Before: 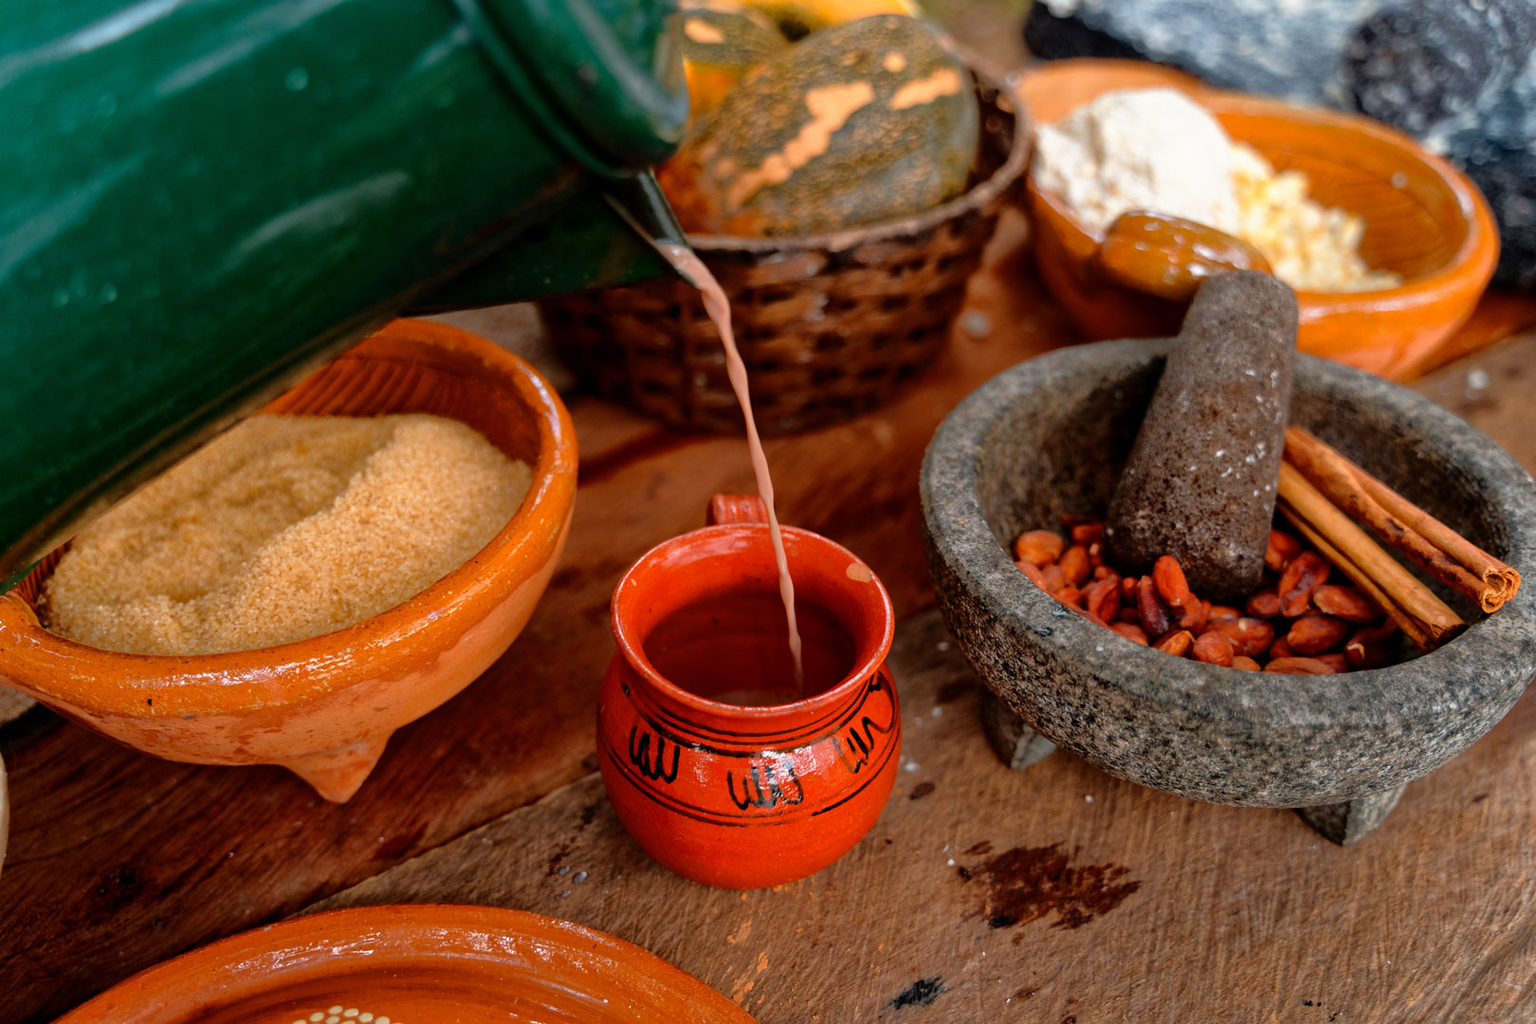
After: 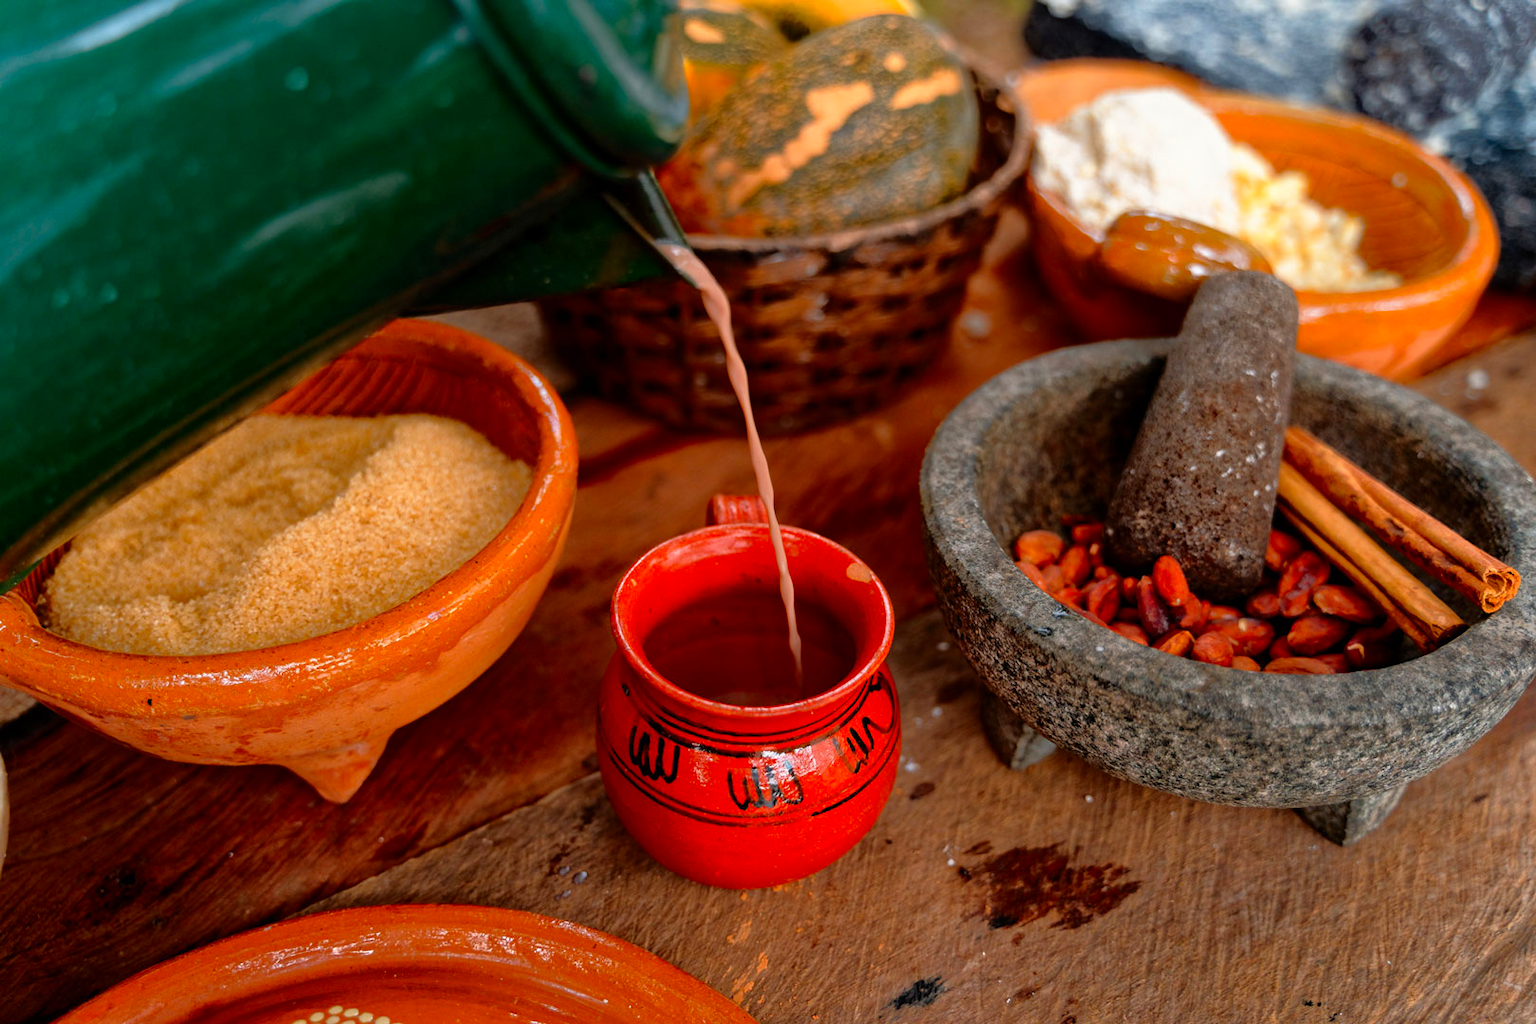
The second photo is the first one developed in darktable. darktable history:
contrast brightness saturation: saturation 0.179
